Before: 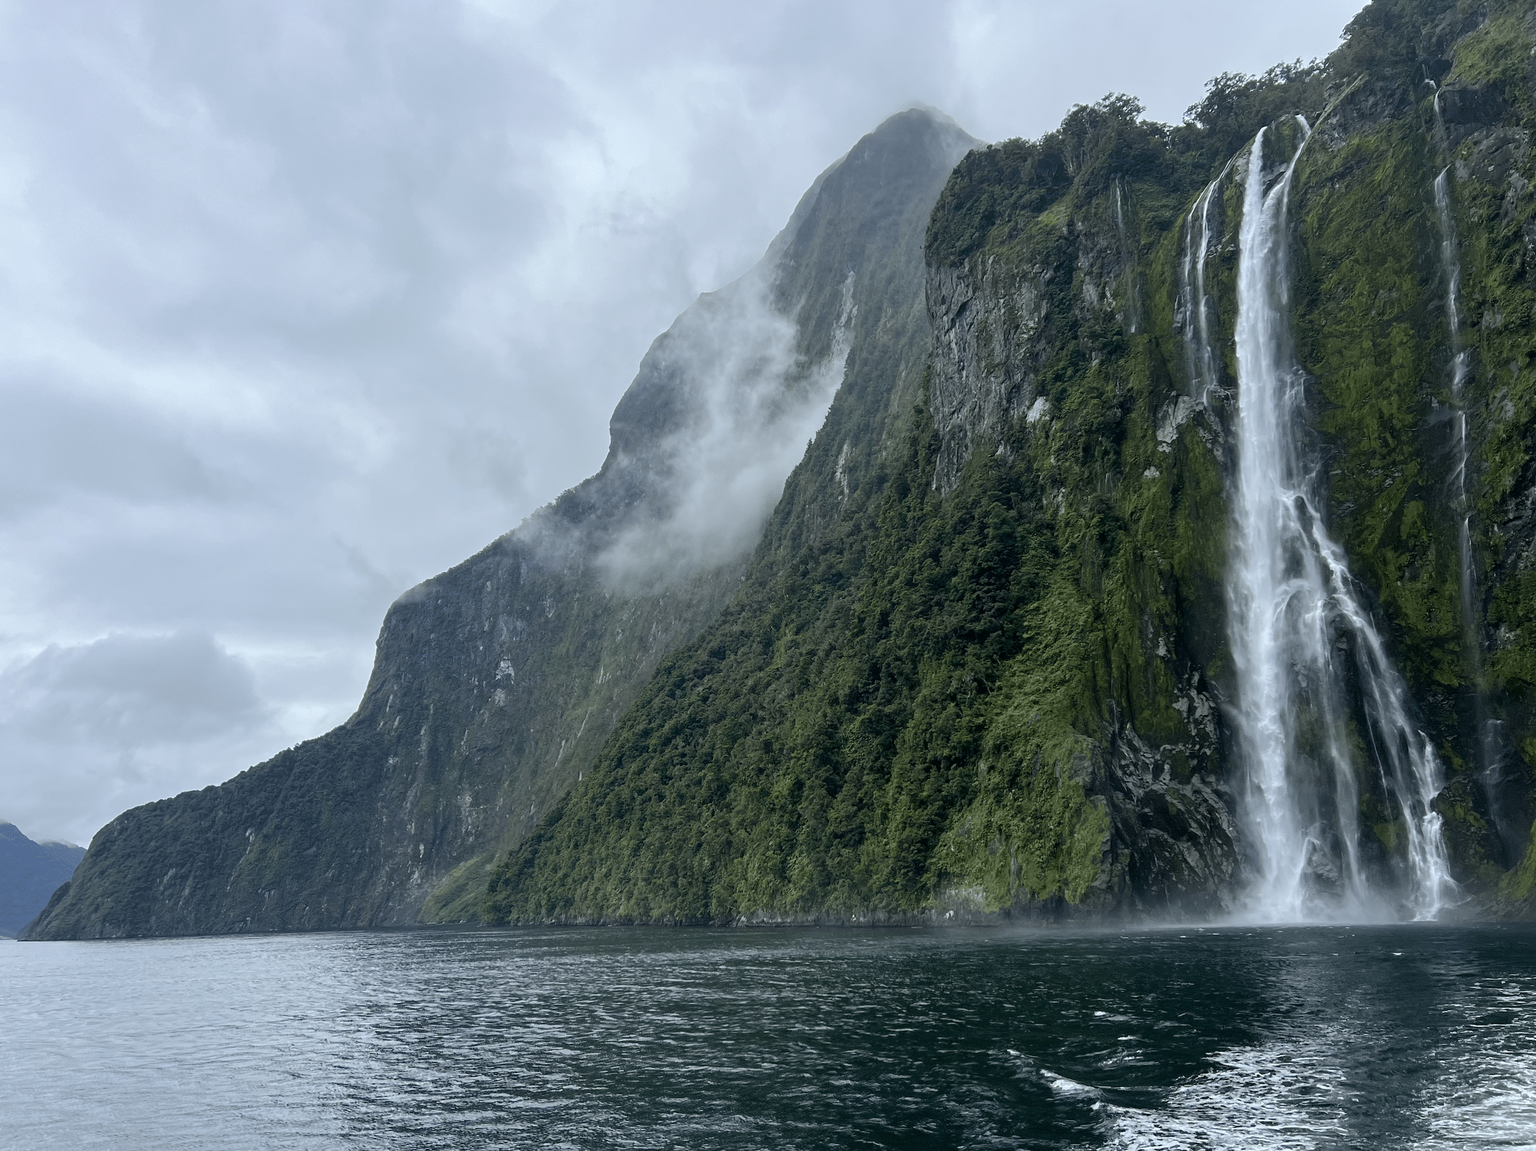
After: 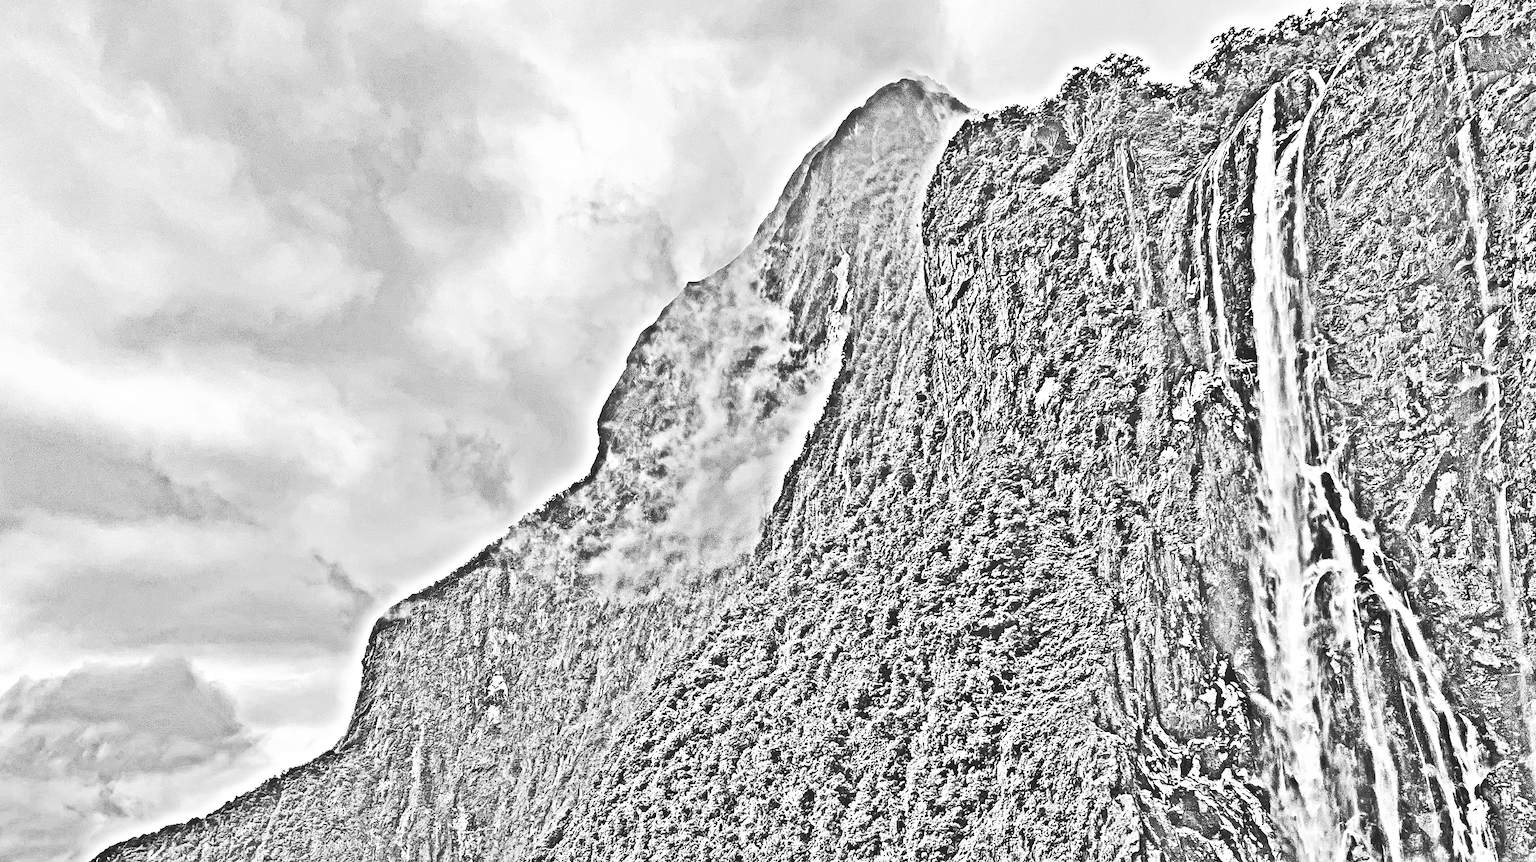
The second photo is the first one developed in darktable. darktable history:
exposure: black level correction 0, exposure 0.9 EV, compensate highlight preservation false
contrast equalizer: octaves 7, y [[0.5, 0.542, 0.583, 0.625, 0.667, 0.708], [0.5 ×6], [0.5 ×6], [0 ×6], [0 ×6]]
base curve: curves: ch0 [(0, 0.015) (0.085, 0.116) (0.134, 0.298) (0.19, 0.545) (0.296, 0.764) (0.599, 0.982) (1, 1)], preserve colors none
crop: bottom 24.967%
rotate and perspective: rotation -2.12°, lens shift (vertical) 0.009, lens shift (horizontal) -0.008, automatic cropping original format, crop left 0.036, crop right 0.964, crop top 0.05, crop bottom 0.959
contrast brightness saturation: contrast 0.05, brightness 0.06, saturation 0.01
highpass: sharpness 49.79%, contrast boost 49.79%
